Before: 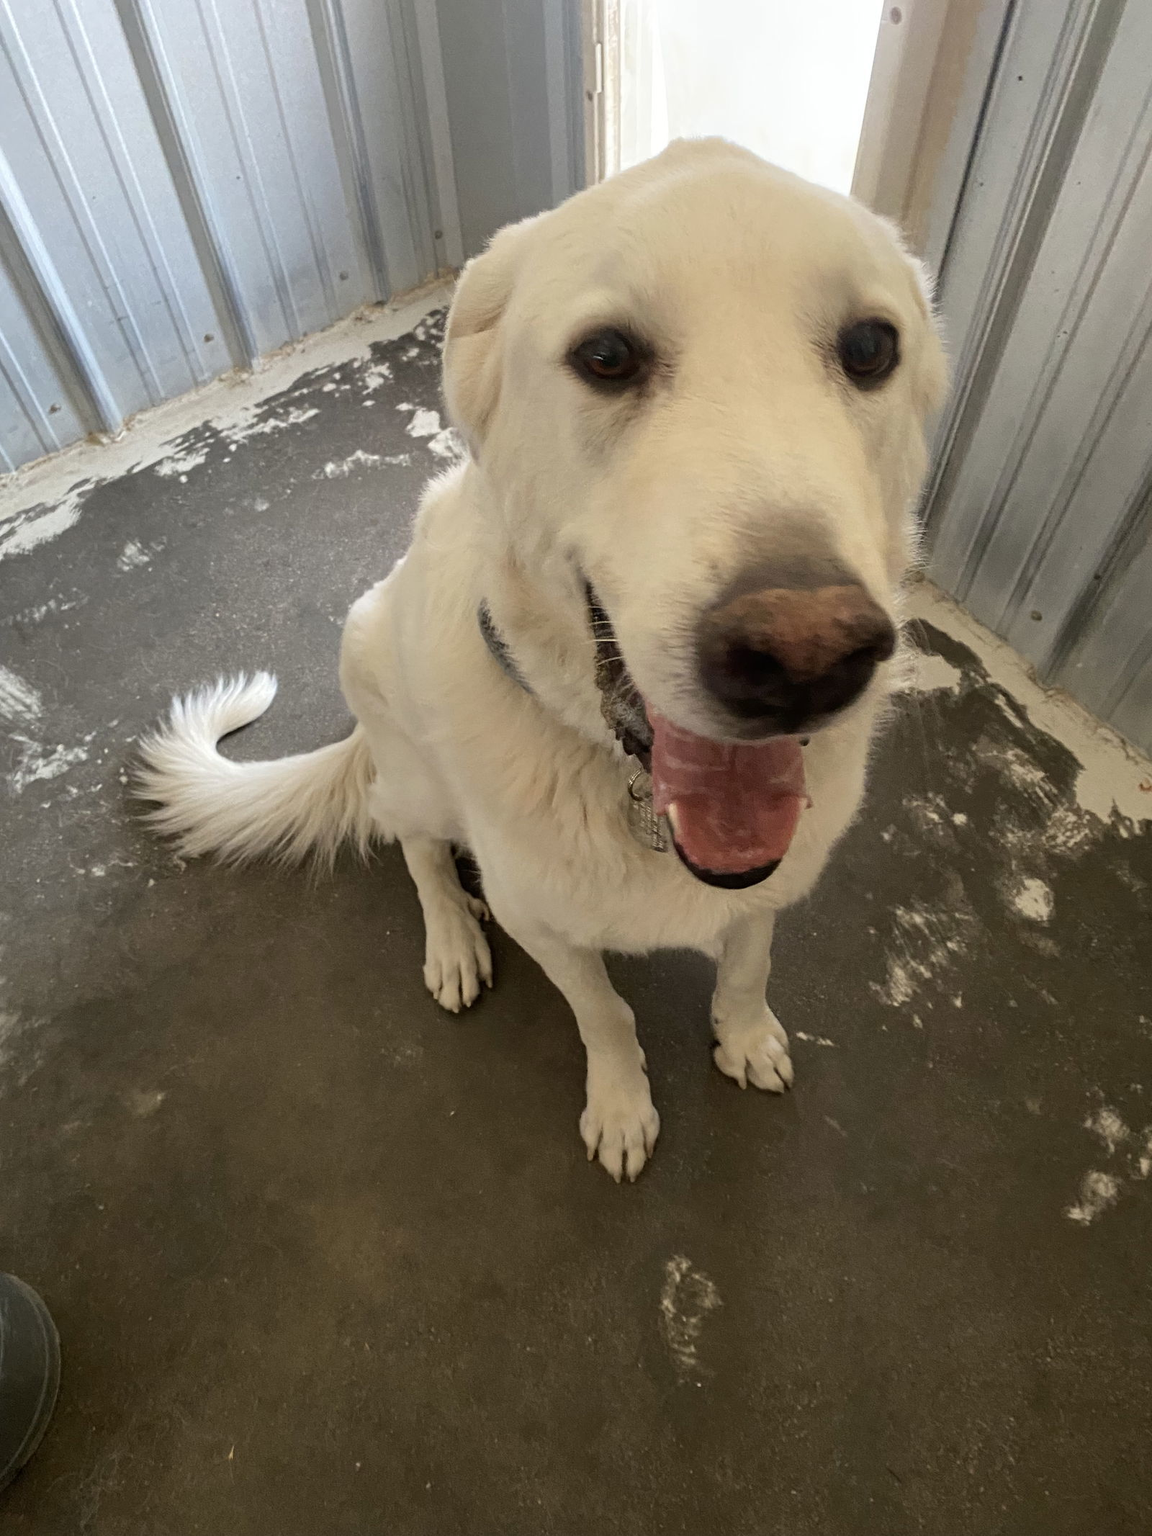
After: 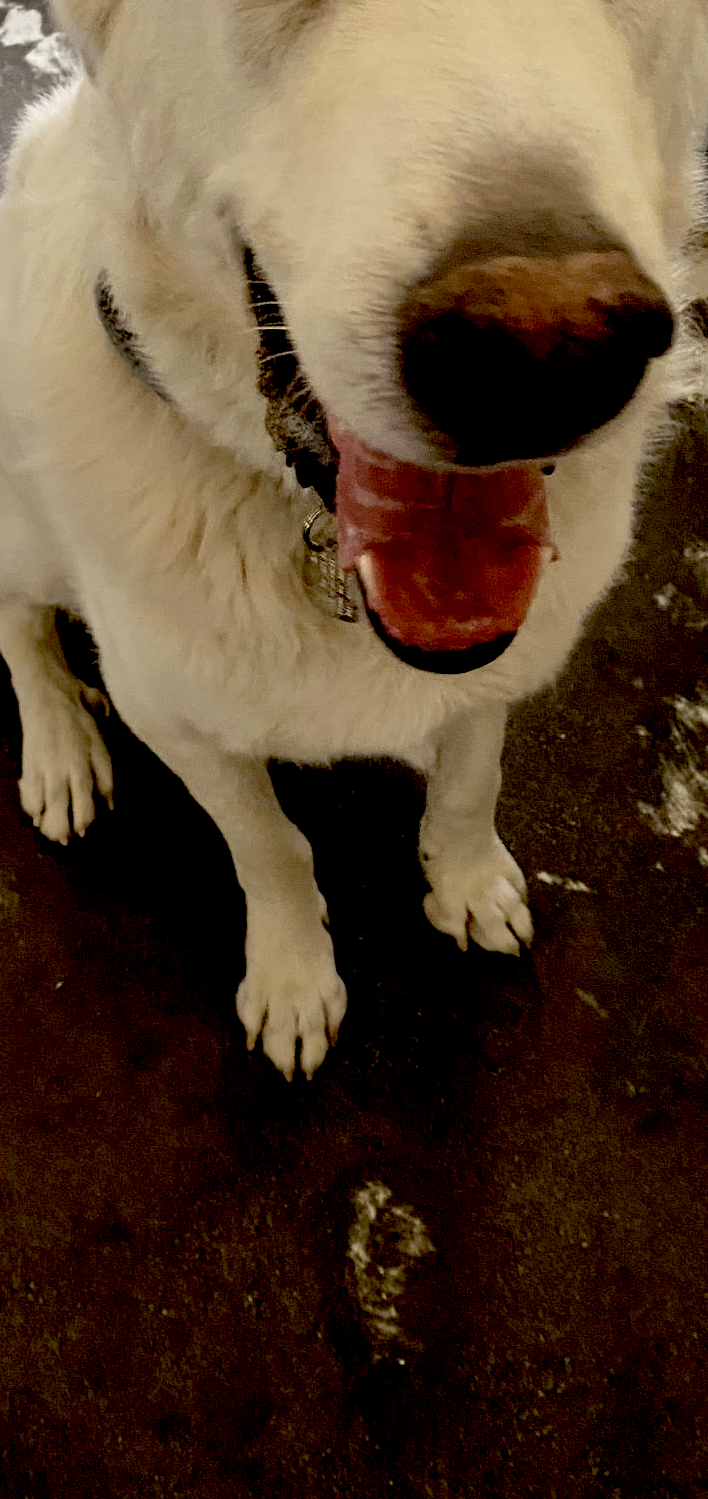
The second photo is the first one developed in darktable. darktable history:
crop: left 35.603%, top 26.323%, right 20.118%, bottom 3.372%
exposure: black level correction 0.049, exposure 0.013 EV, compensate highlight preservation false
